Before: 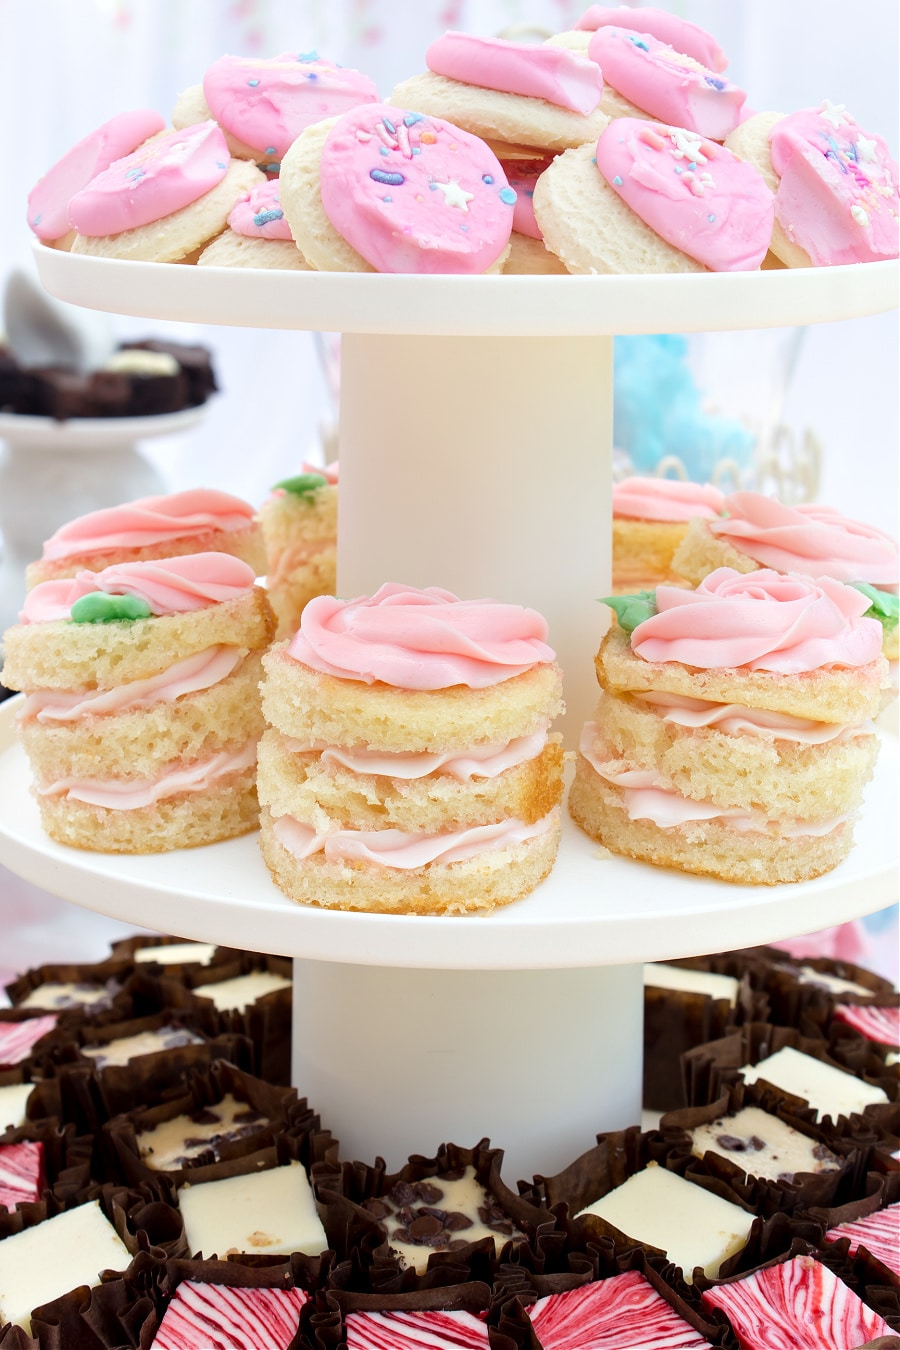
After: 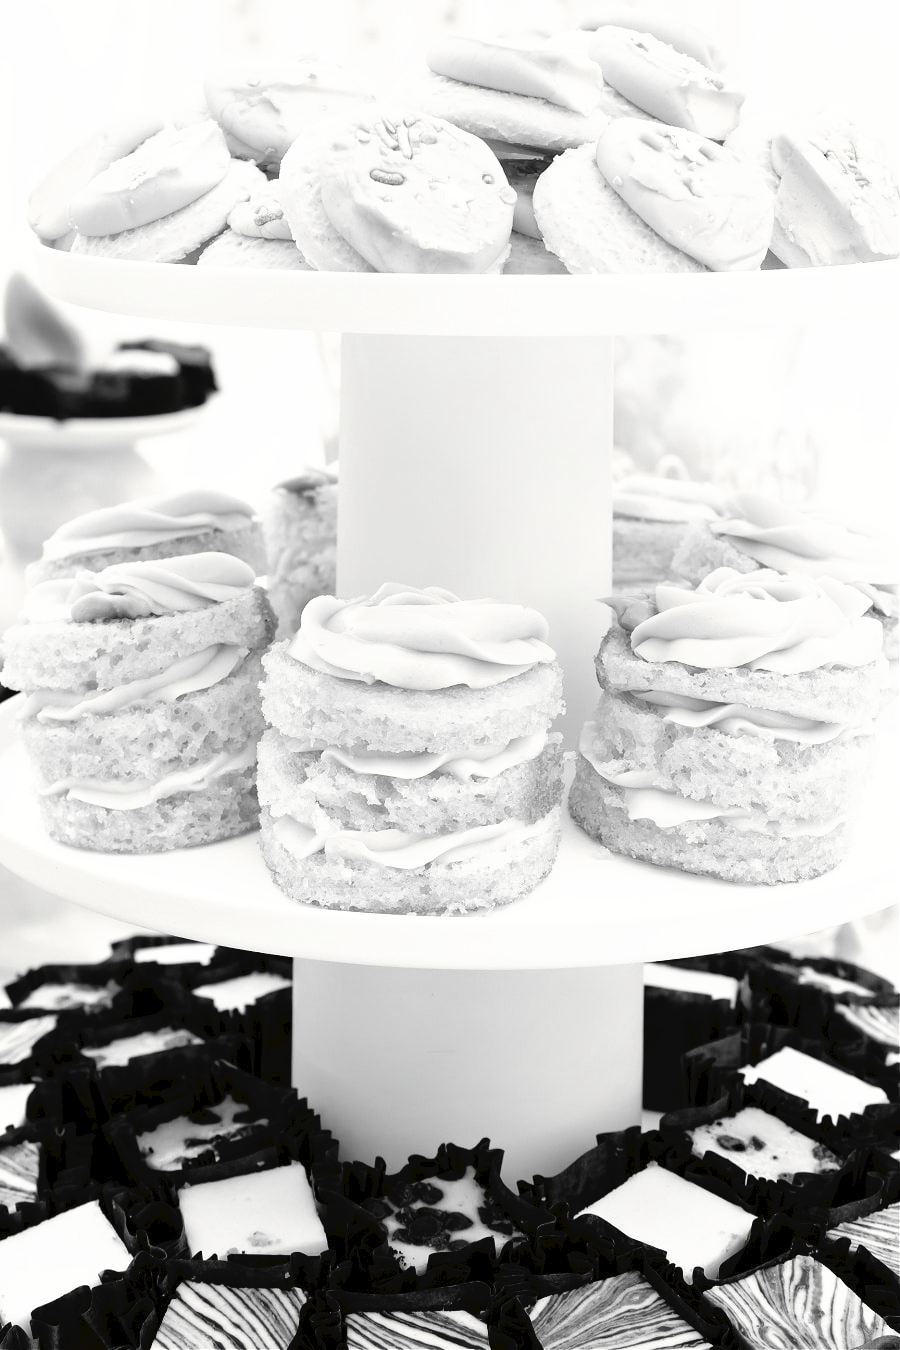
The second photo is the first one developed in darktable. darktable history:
tone curve: curves: ch0 [(0, 0) (0.003, 0.033) (0.011, 0.033) (0.025, 0.036) (0.044, 0.039) (0.069, 0.04) (0.1, 0.043) (0.136, 0.052) (0.177, 0.085) (0.224, 0.14) (0.277, 0.225) (0.335, 0.333) (0.399, 0.419) (0.468, 0.51) (0.543, 0.603) (0.623, 0.713) (0.709, 0.808) (0.801, 0.901) (0.898, 0.98) (1, 1)], preserve colors none
color look up table: target L [95.84, 87.05, 80.24, 73.19, 51.49, 47.64, 49.24, 39.07, 30.16, 23.82, 1.645, 200, 83.48, 78.43, 72.94, 60.94, 48.04, 43.19, 37.82, 38.52, 36.57, 19.87, 16.59, 93.05, 79.88, 74.42, 76.98, 84.56, 67, 60.68, 82.41, 60.68, 47.24, 70.73, 44.54, 32.89, 31.46, 22.62, 34.88, 11.26, 19.24, 3.967, 84.91, 80.24, 67.37, 62.08, 56.83, 53.98, 35.16], target a [-0.099, 0, 0, 0.001, 0.001, 0, 0, 0, 0.001, 0.001, -0.153, 0 ×4, 0.001, 0, 0, 0, 0.001, 0.001, 0.001, 0, -0.292, 0 ×5, 0.001, -0.002, 0.001 ×6, 0, 0.001, 0, 0.001, -0.248, 0 ×4, 0.001, 0.001, 0.001], target b [1.226, 0.002, 0.002, -0.005, -0.004, 0.001, 0.001, -0.004, -0.005, -0.004, 1.891, 0, 0.002, 0.002, 0.002, -0.004, 0.001, 0, 0, -0.004, -0.004, -0.004, -0.003, 3.658, 0.002 ×5, -0.004, 0.025, -0.004 ×5, -0.005, -0.002, -0.004, 0.002, -0.004, 3.06, 0.002 ×4, -0.004, -0.003, -0.004], num patches 49
